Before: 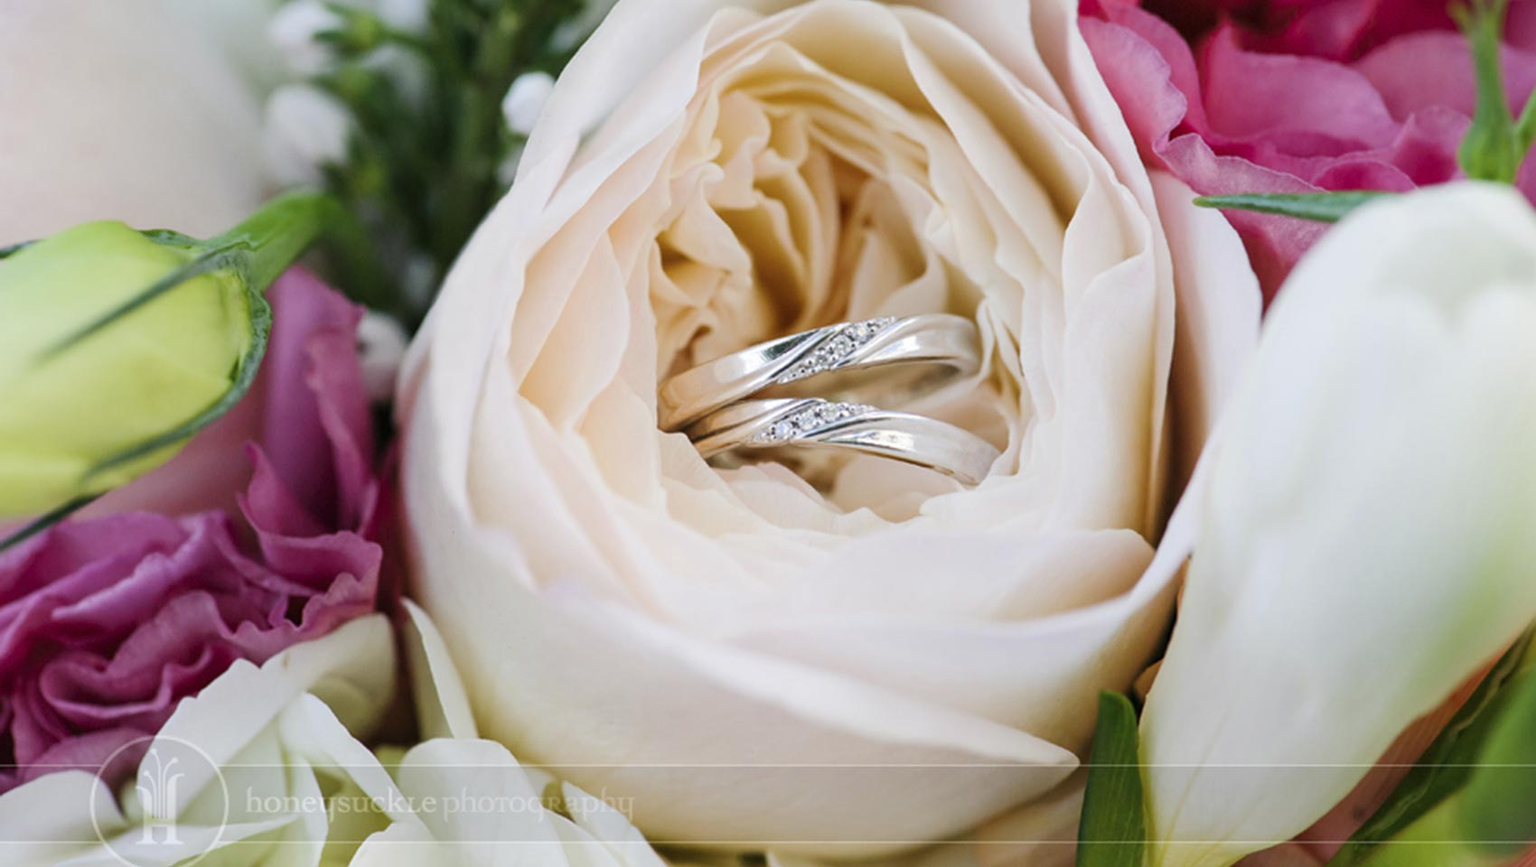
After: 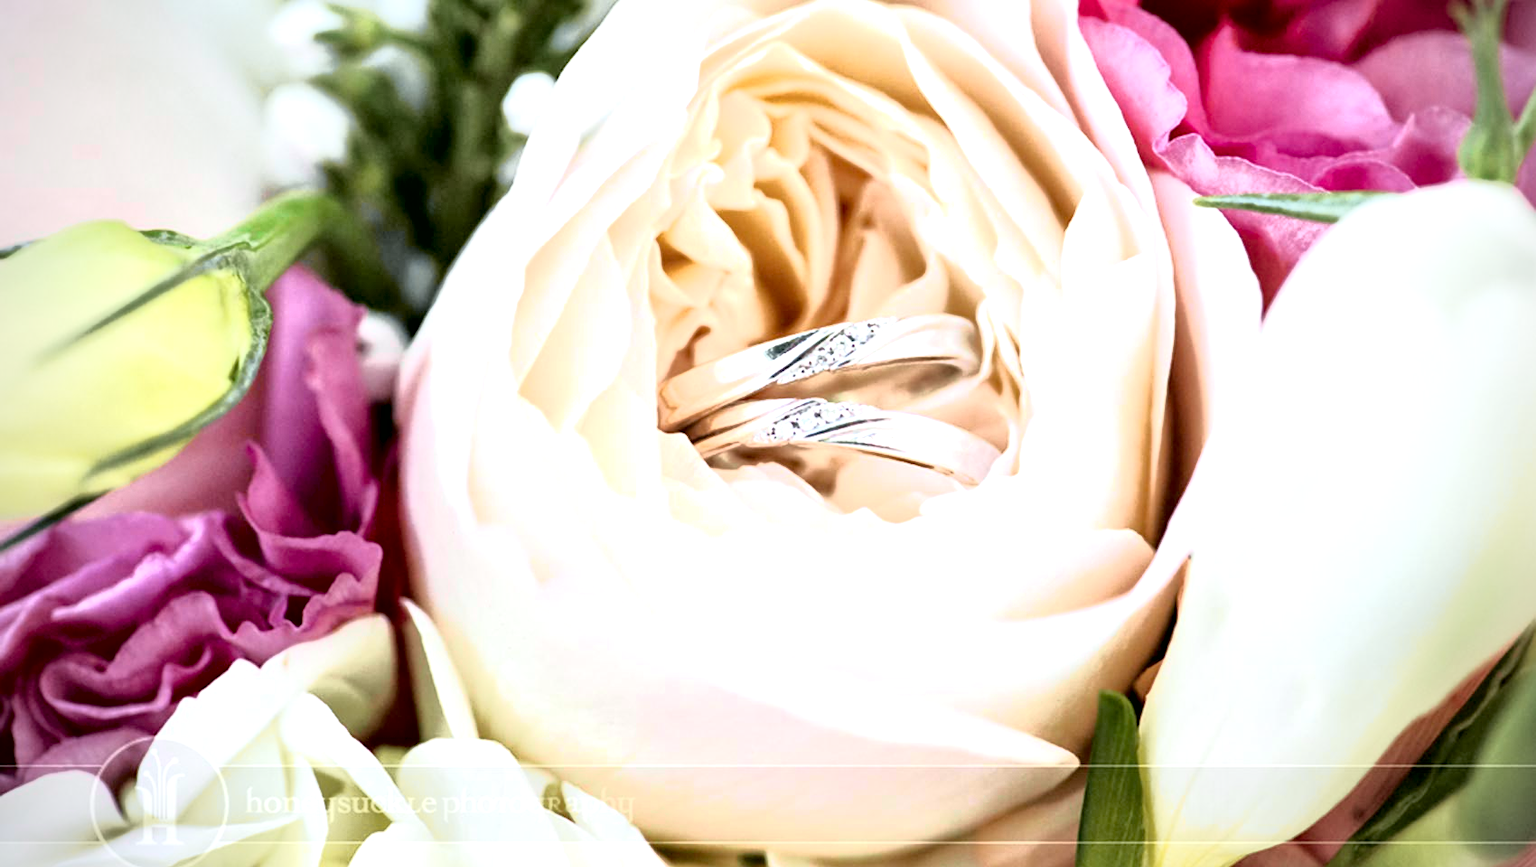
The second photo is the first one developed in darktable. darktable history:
exposure: black level correction 0.008, exposure 0.979 EV, compensate highlight preservation false
local contrast: mode bilateral grid, contrast 25, coarseness 60, detail 151%, midtone range 0.2
tone curve: curves: ch0 [(0, 0) (0.105, 0.068) (0.195, 0.162) (0.283, 0.283) (0.384, 0.404) (0.485, 0.531) (0.638, 0.681) (0.795, 0.879) (1, 0.977)]; ch1 [(0, 0) (0.161, 0.092) (0.35, 0.33) (0.379, 0.401) (0.456, 0.469) (0.504, 0.501) (0.512, 0.523) (0.58, 0.597) (0.635, 0.646) (1, 1)]; ch2 [(0, 0) (0.371, 0.362) (0.437, 0.437) (0.5, 0.5) (0.53, 0.523) (0.56, 0.58) (0.622, 0.606) (1, 1)], color space Lab, independent channels, preserve colors none
vignetting: on, module defaults
